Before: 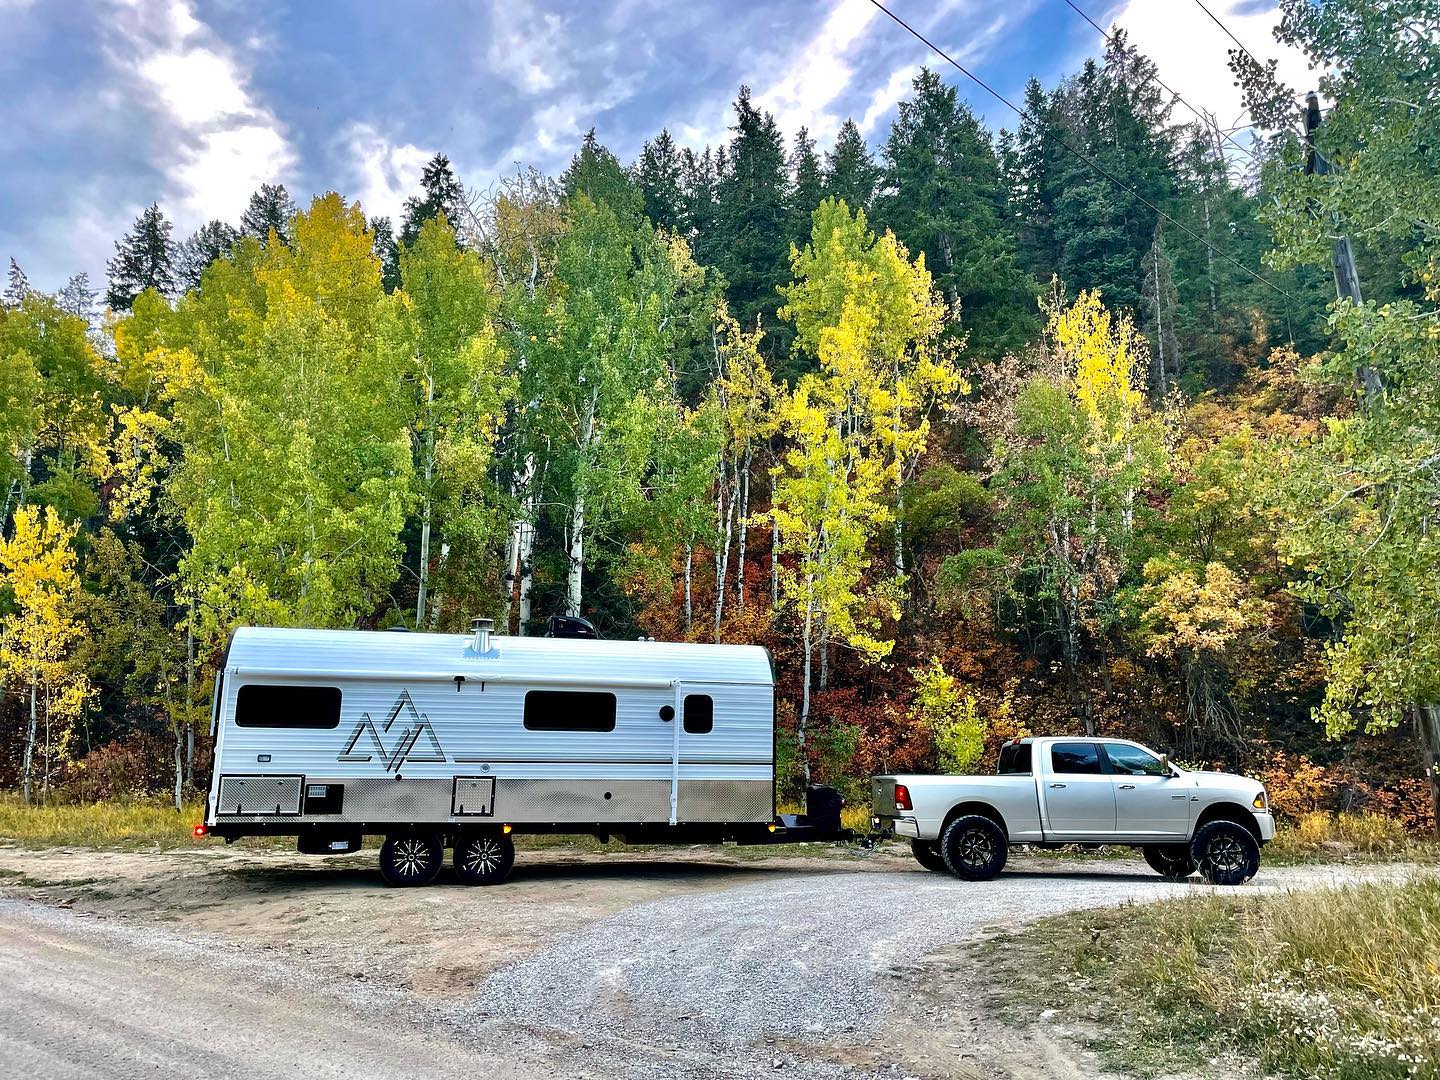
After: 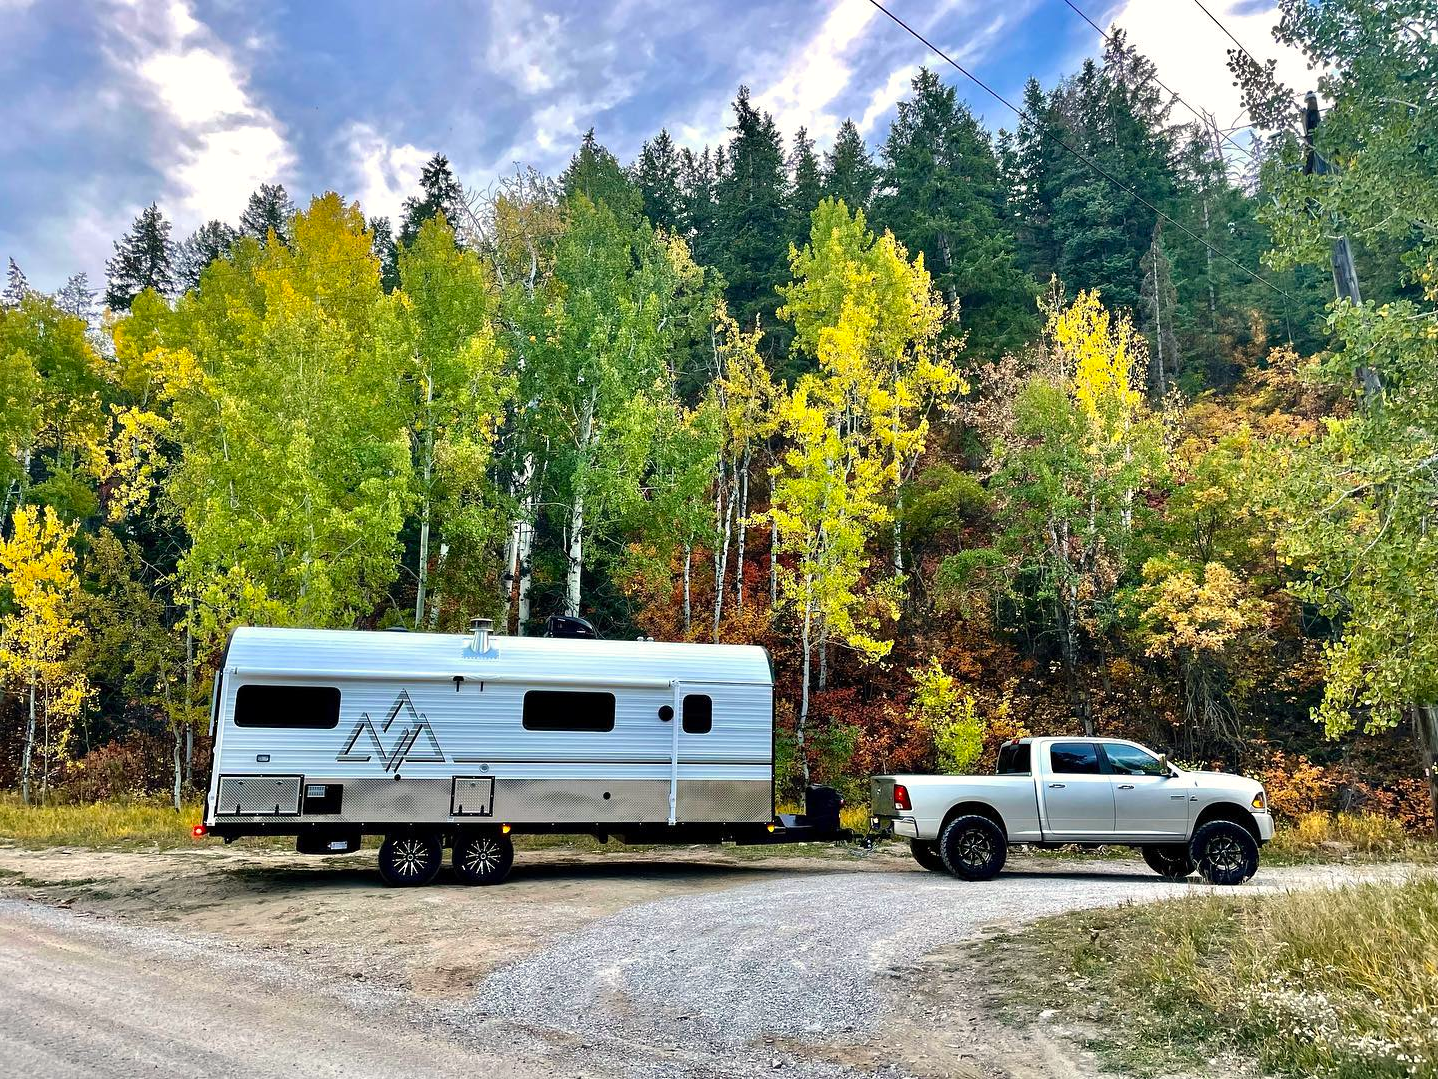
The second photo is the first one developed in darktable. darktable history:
color correction: highlights a* 0.771, highlights b* 2.84, saturation 1.07
crop and rotate: left 0.077%, bottom 0.005%
exposure: exposure 0.029 EV, compensate exposure bias true, compensate highlight preservation false
